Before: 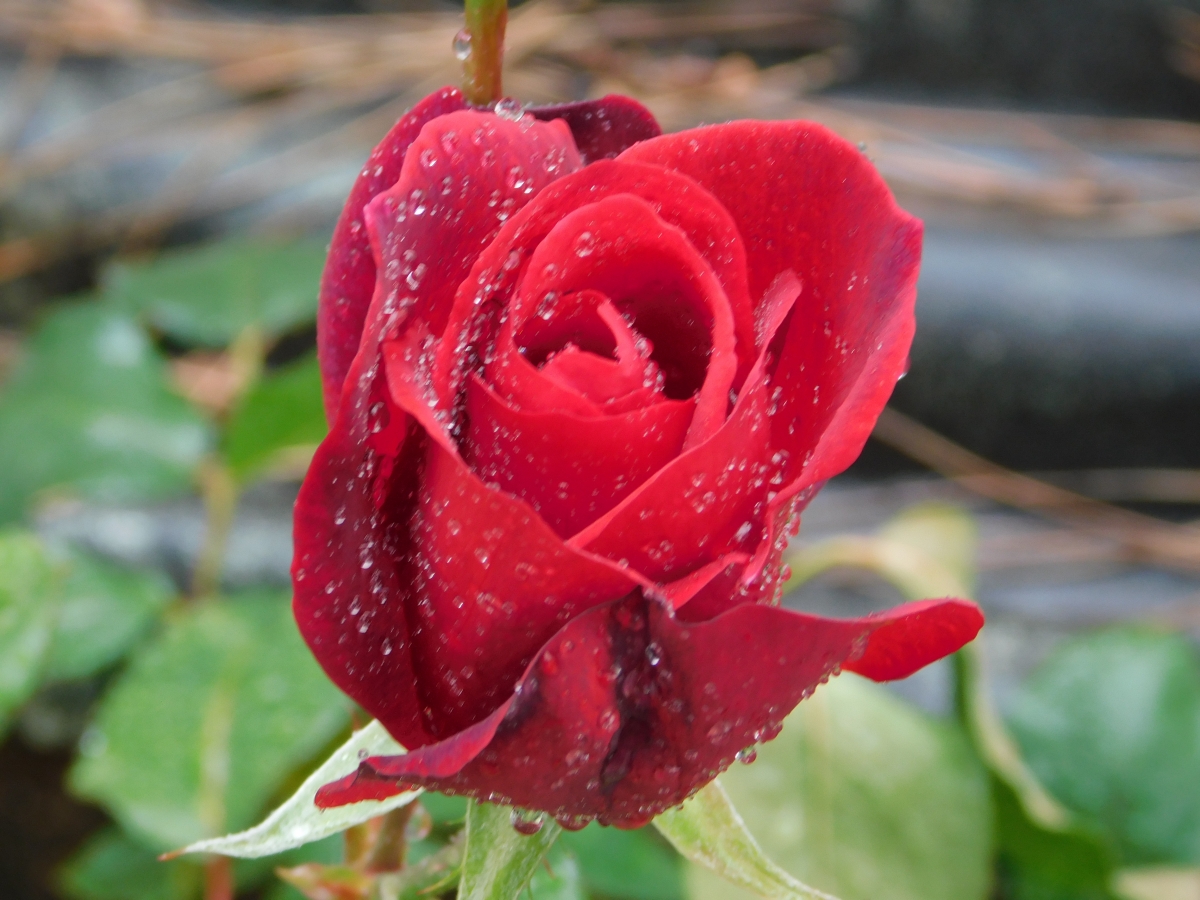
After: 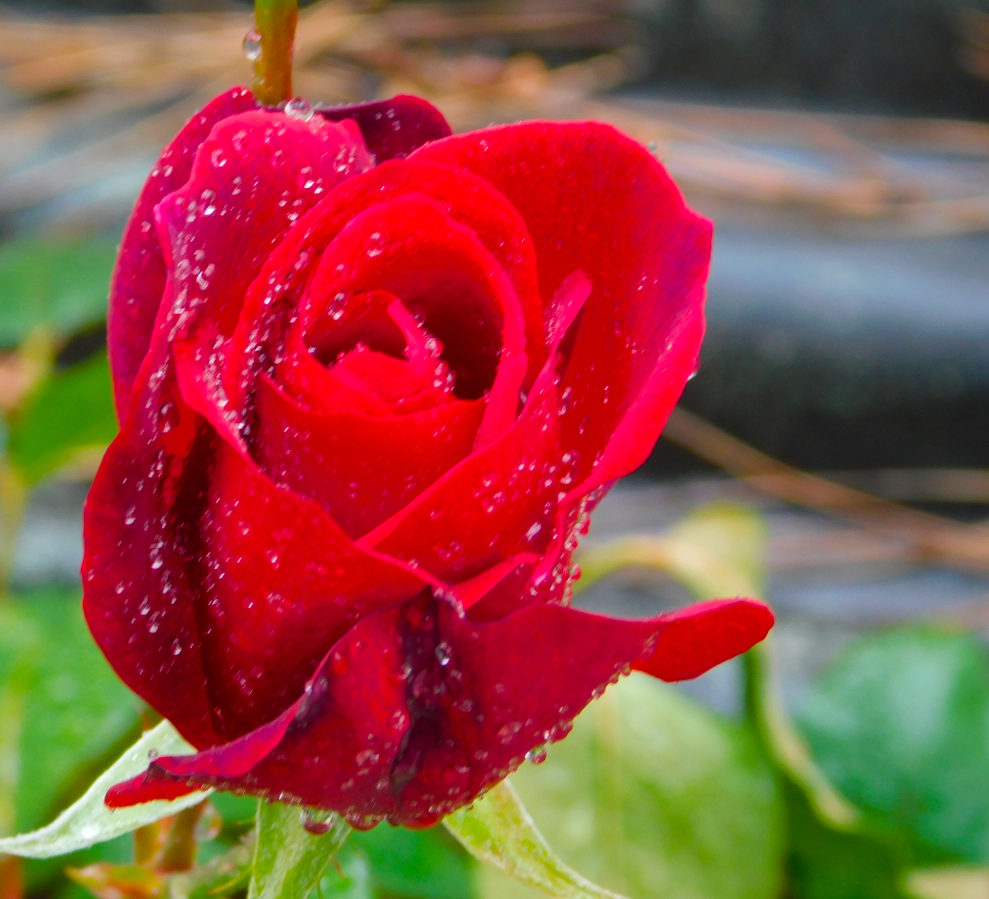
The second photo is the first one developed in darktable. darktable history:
crop: left 17.582%, bottom 0.031%
color balance rgb: linear chroma grading › global chroma 15%, perceptual saturation grading › global saturation 30%
